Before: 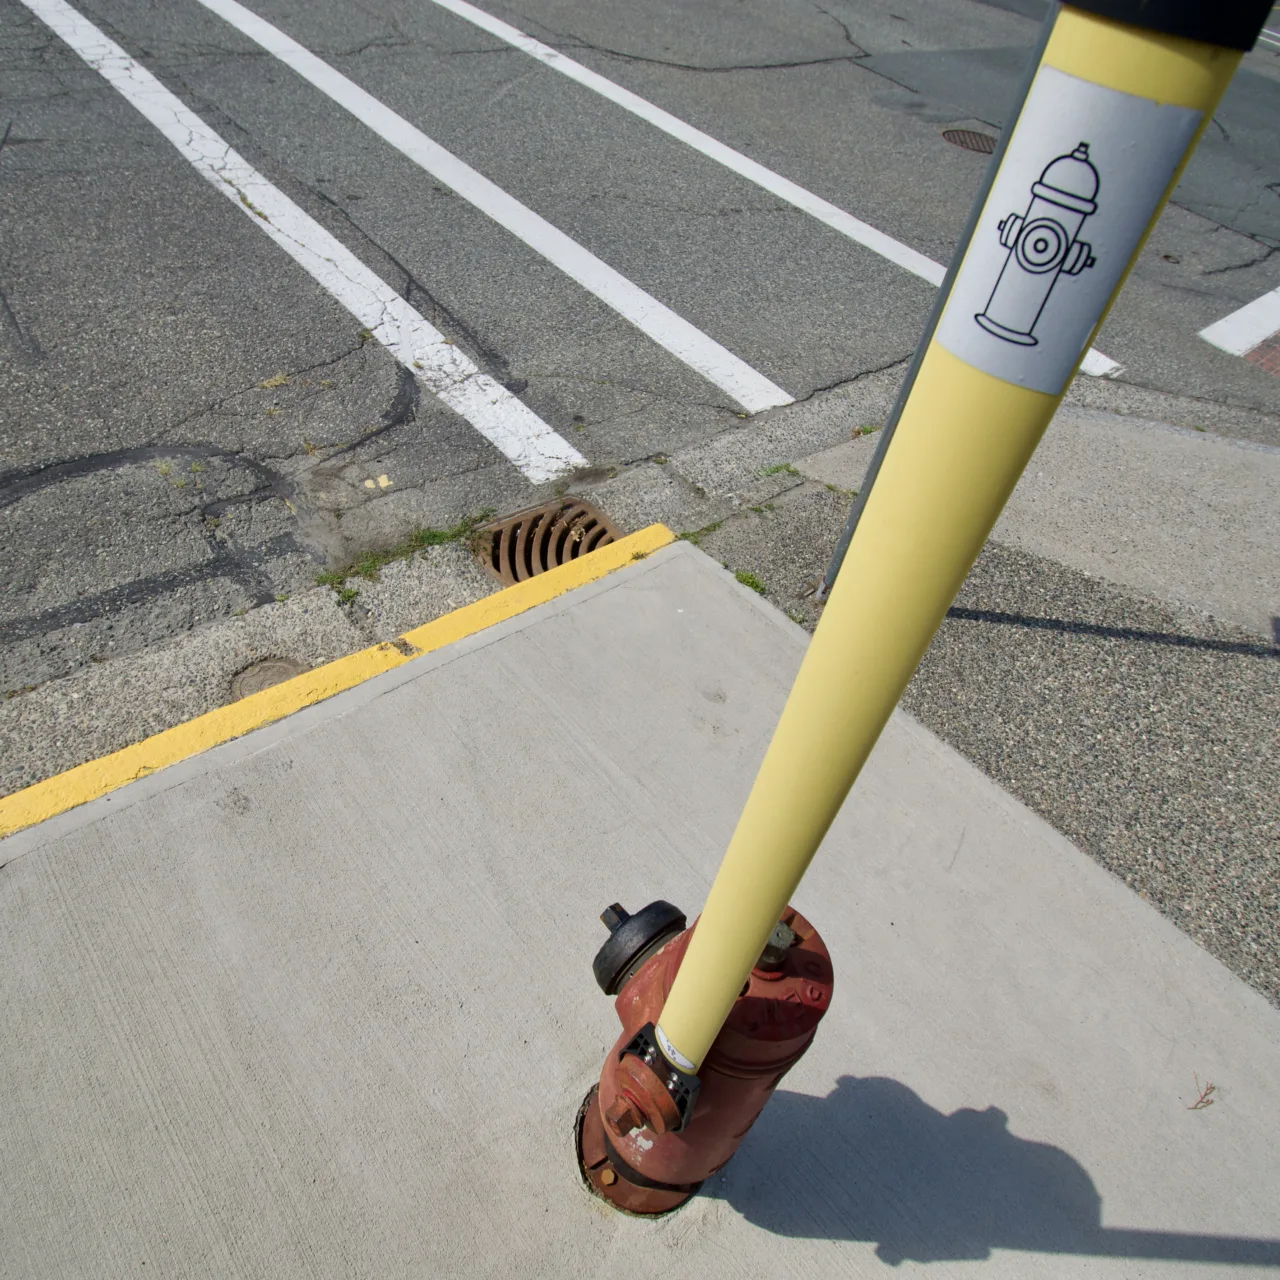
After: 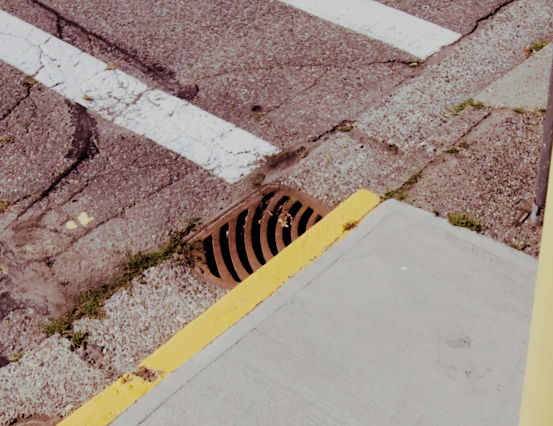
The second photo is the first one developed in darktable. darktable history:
crop: left 20.248%, top 10.86%, right 35.675%, bottom 34.321%
filmic rgb: black relative exposure -2.85 EV, white relative exposure 4.56 EV, hardness 1.77, contrast 1.25, preserve chrominance no, color science v5 (2021)
rotate and perspective: rotation -14.8°, crop left 0.1, crop right 0.903, crop top 0.25, crop bottom 0.748
split-toning: on, module defaults
